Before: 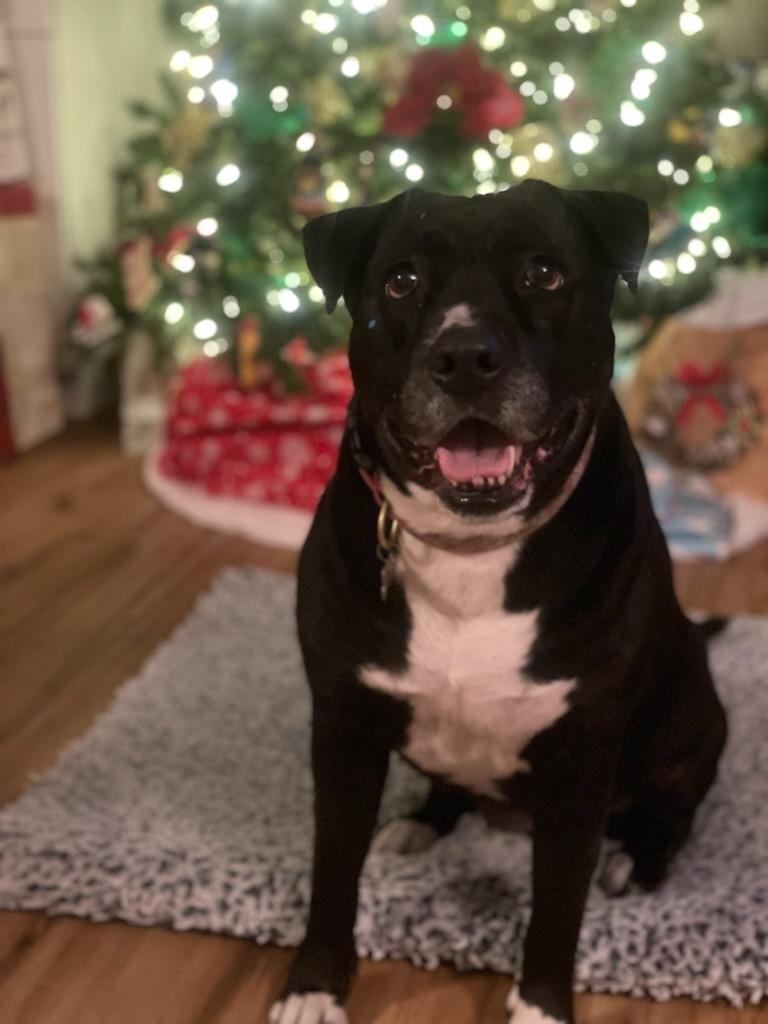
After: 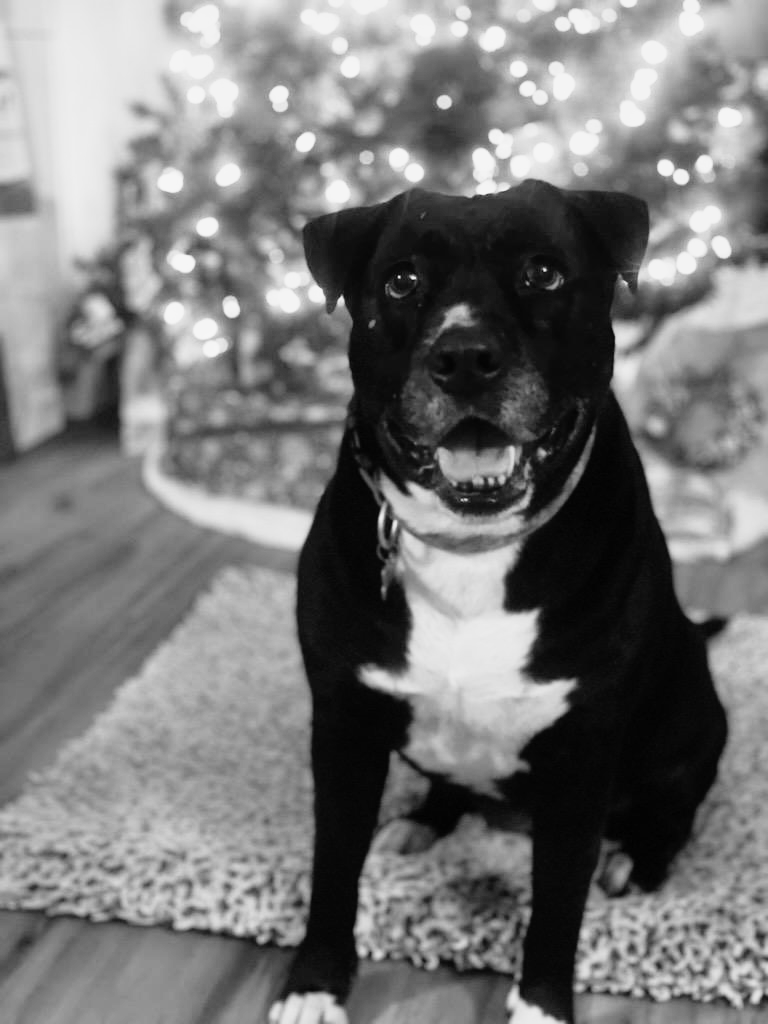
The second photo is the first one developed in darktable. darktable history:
base curve: curves: ch0 [(0, 0) (0.012, 0.01) (0.073, 0.168) (0.31, 0.711) (0.645, 0.957) (1, 1)], preserve colors none
monochrome: a 30.25, b 92.03
